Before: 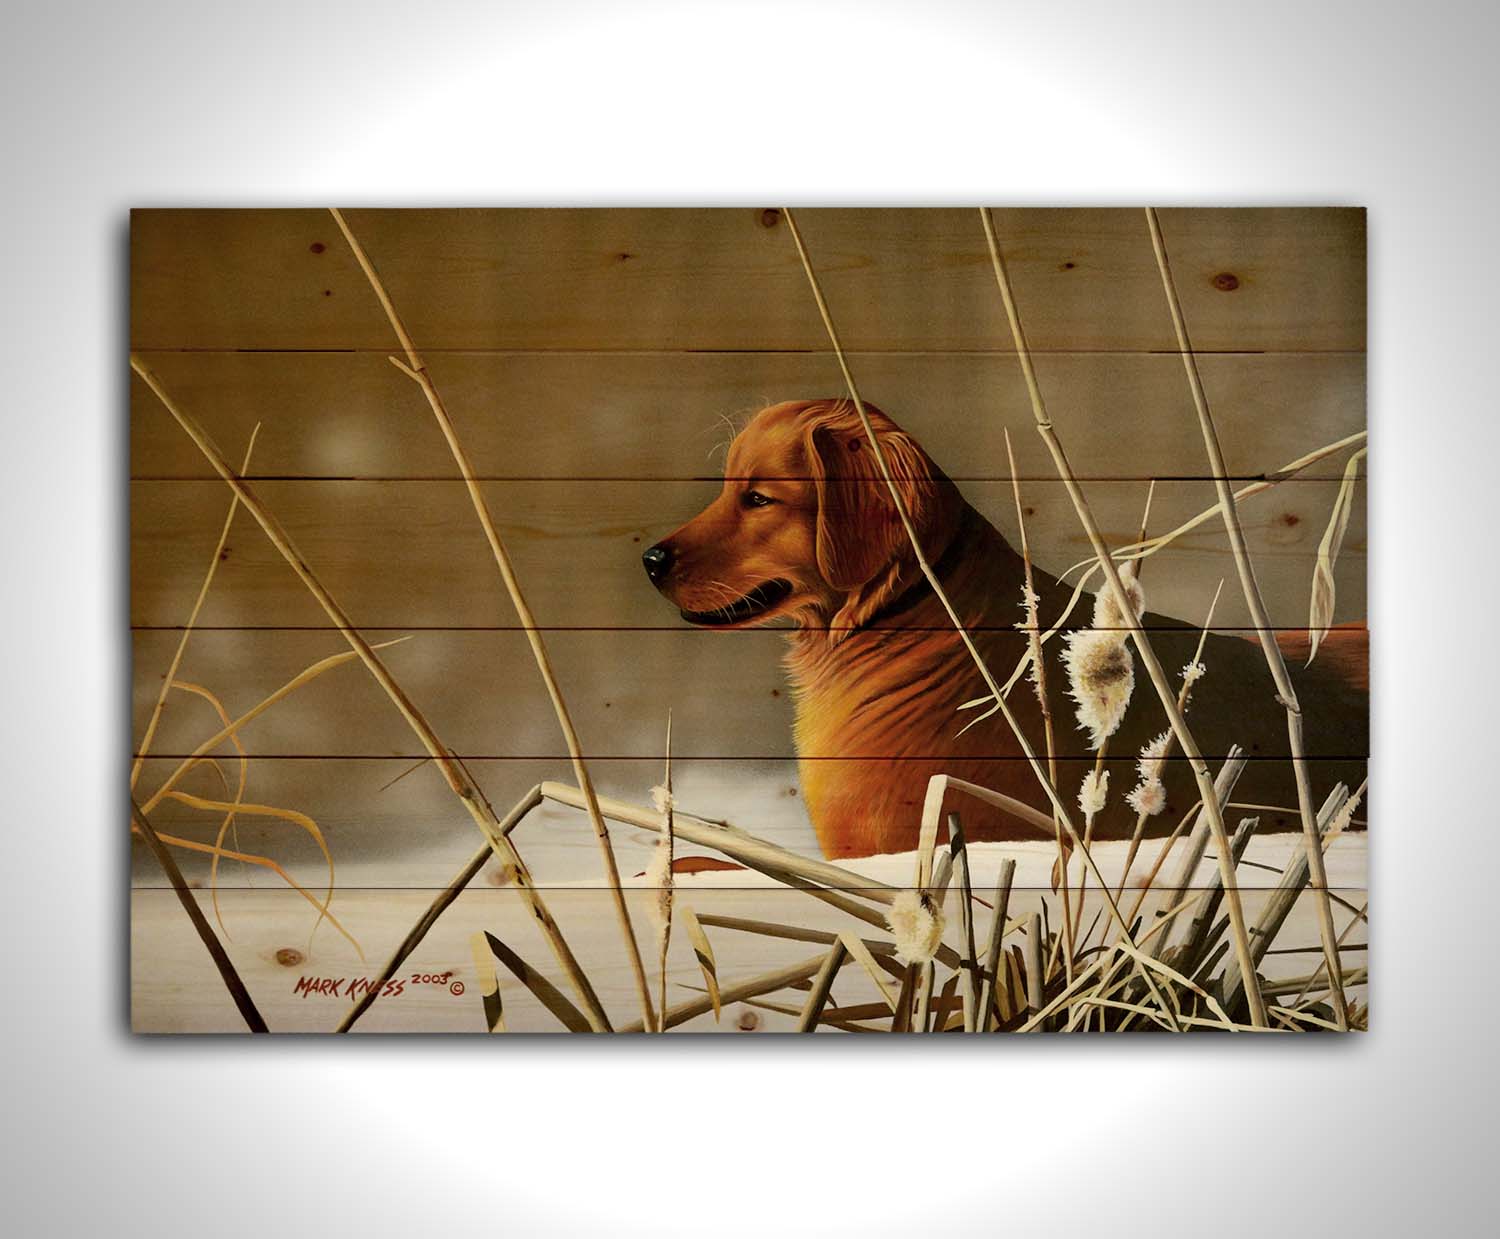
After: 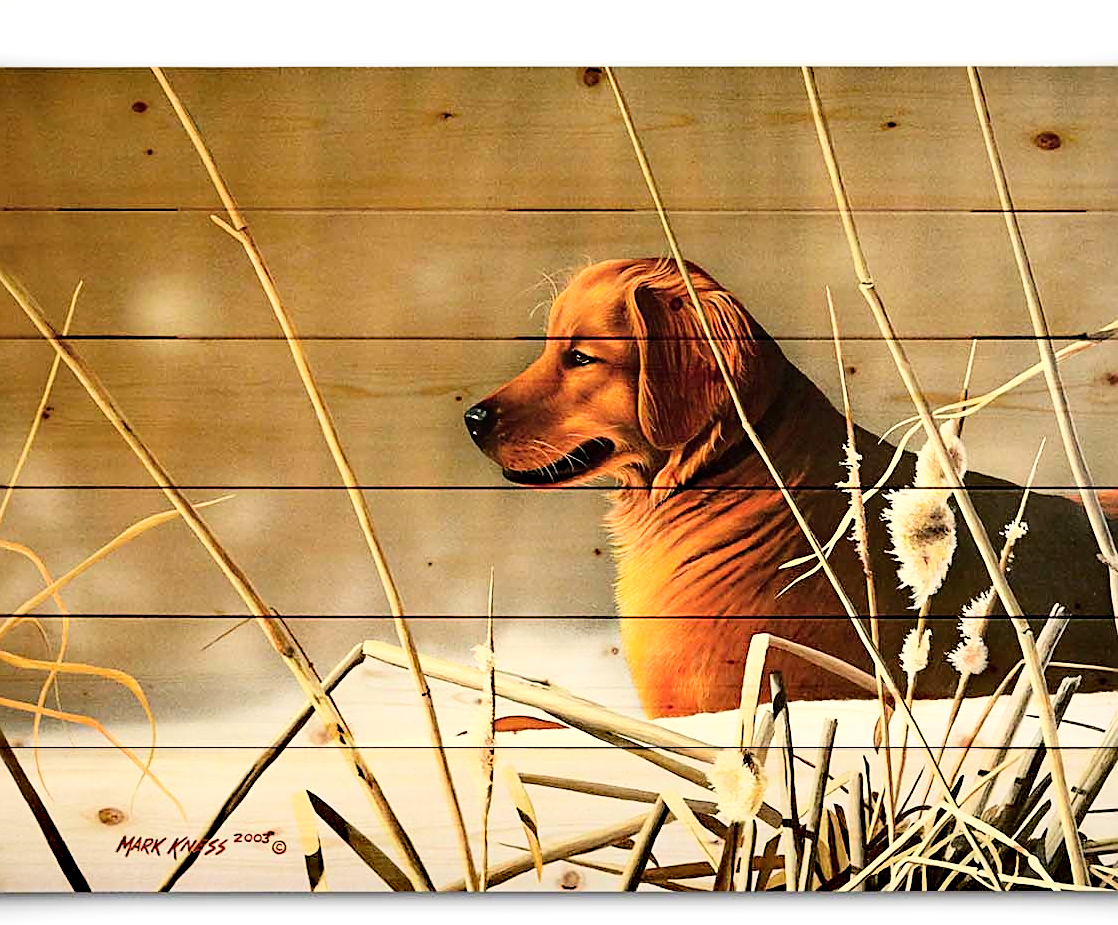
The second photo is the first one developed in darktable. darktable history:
crop and rotate: left 11.884%, top 11.46%, right 13.533%, bottom 13.822%
base curve: curves: ch0 [(0, 0) (0.028, 0.03) (0.121, 0.232) (0.46, 0.748) (0.859, 0.968) (1, 1)], fusion 1
sharpen: on, module defaults
